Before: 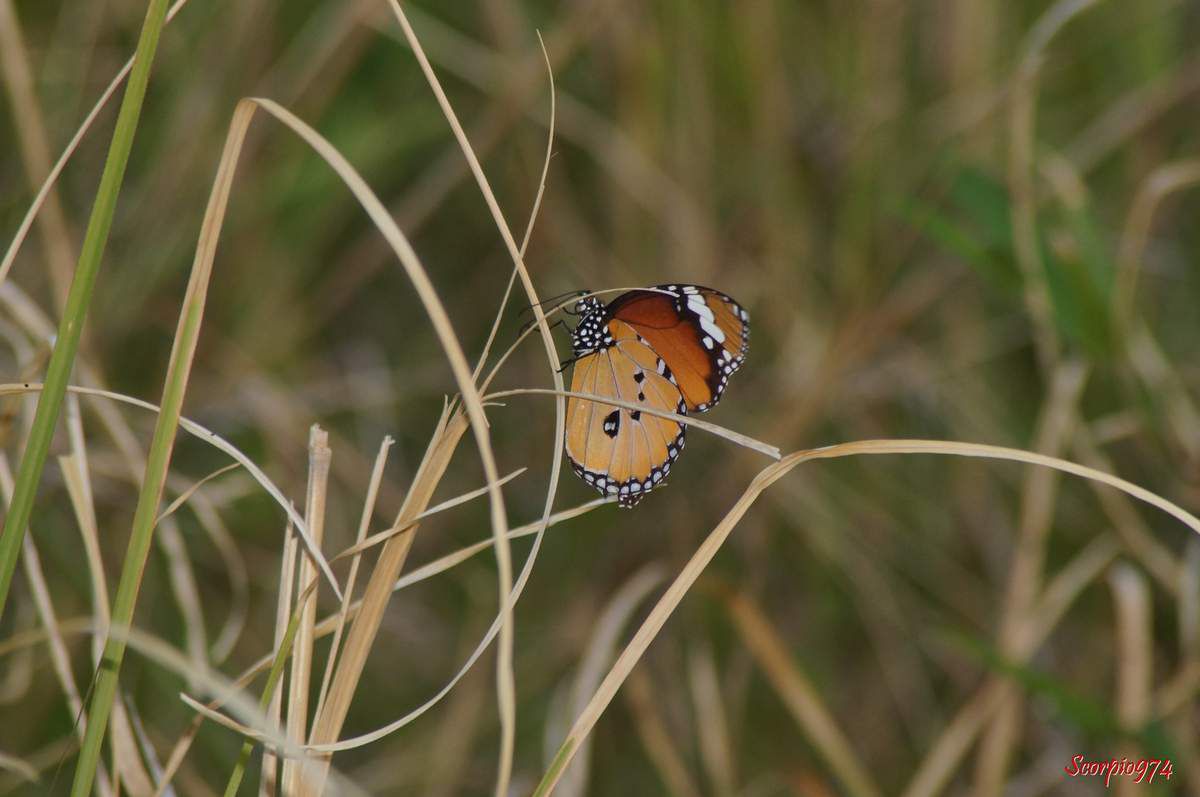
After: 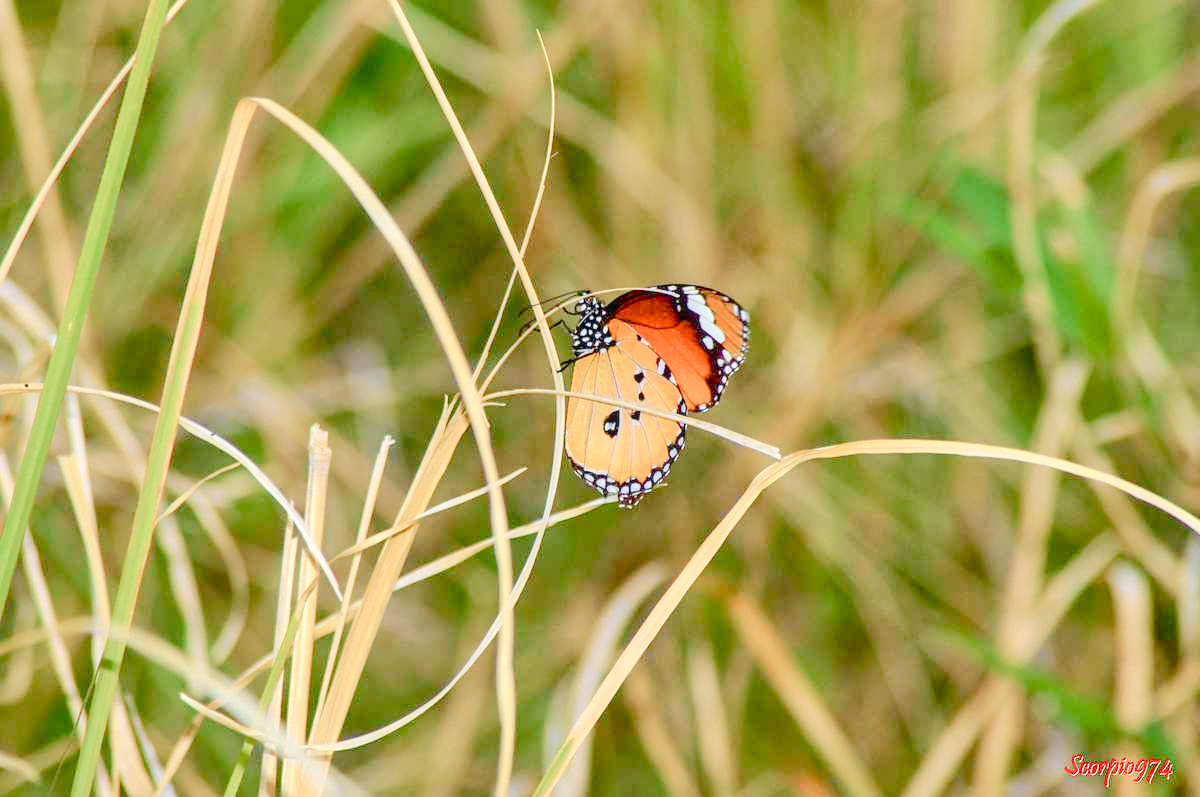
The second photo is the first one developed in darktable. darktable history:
exposure: black level correction 0.009, exposure 1.425 EV, compensate highlight preservation false
tone curve: curves: ch0 [(0, 0.022) (0.114, 0.083) (0.281, 0.315) (0.447, 0.557) (0.588, 0.711) (0.786, 0.839) (0.999, 0.949)]; ch1 [(0, 0) (0.389, 0.352) (0.458, 0.433) (0.486, 0.474) (0.509, 0.505) (0.535, 0.53) (0.555, 0.557) (0.586, 0.622) (0.677, 0.724) (1, 1)]; ch2 [(0, 0) (0.369, 0.388) (0.449, 0.431) (0.501, 0.5) (0.528, 0.52) (0.561, 0.59) (0.697, 0.721) (1, 1)], color space Lab, independent channels, preserve colors none
color balance rgb: shadows lift › chroma 1%, shadows lift › hue 113°, highlights gain › chroma 0.2%, highlights gain › hue 333°, perceptual saturation grading › global saturation 20%, perceptual saturation grading › highlights -50%, perceptual saturation grading › shadows 25%, contrast -20%
local contrast: on, module defaults
sharpen: amount 0.2
